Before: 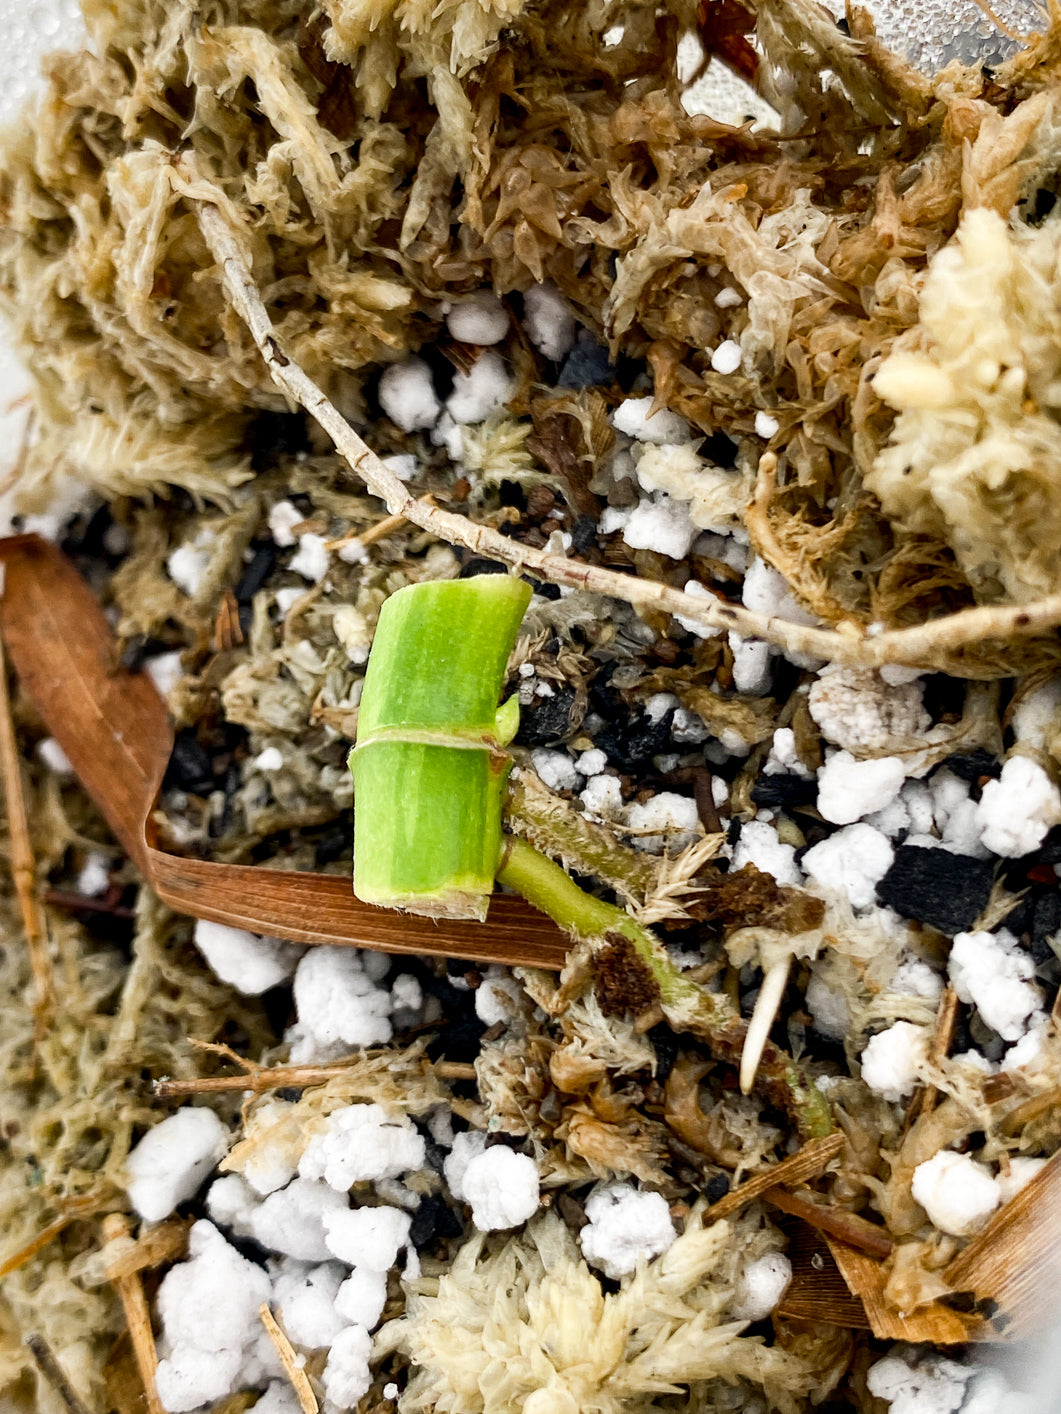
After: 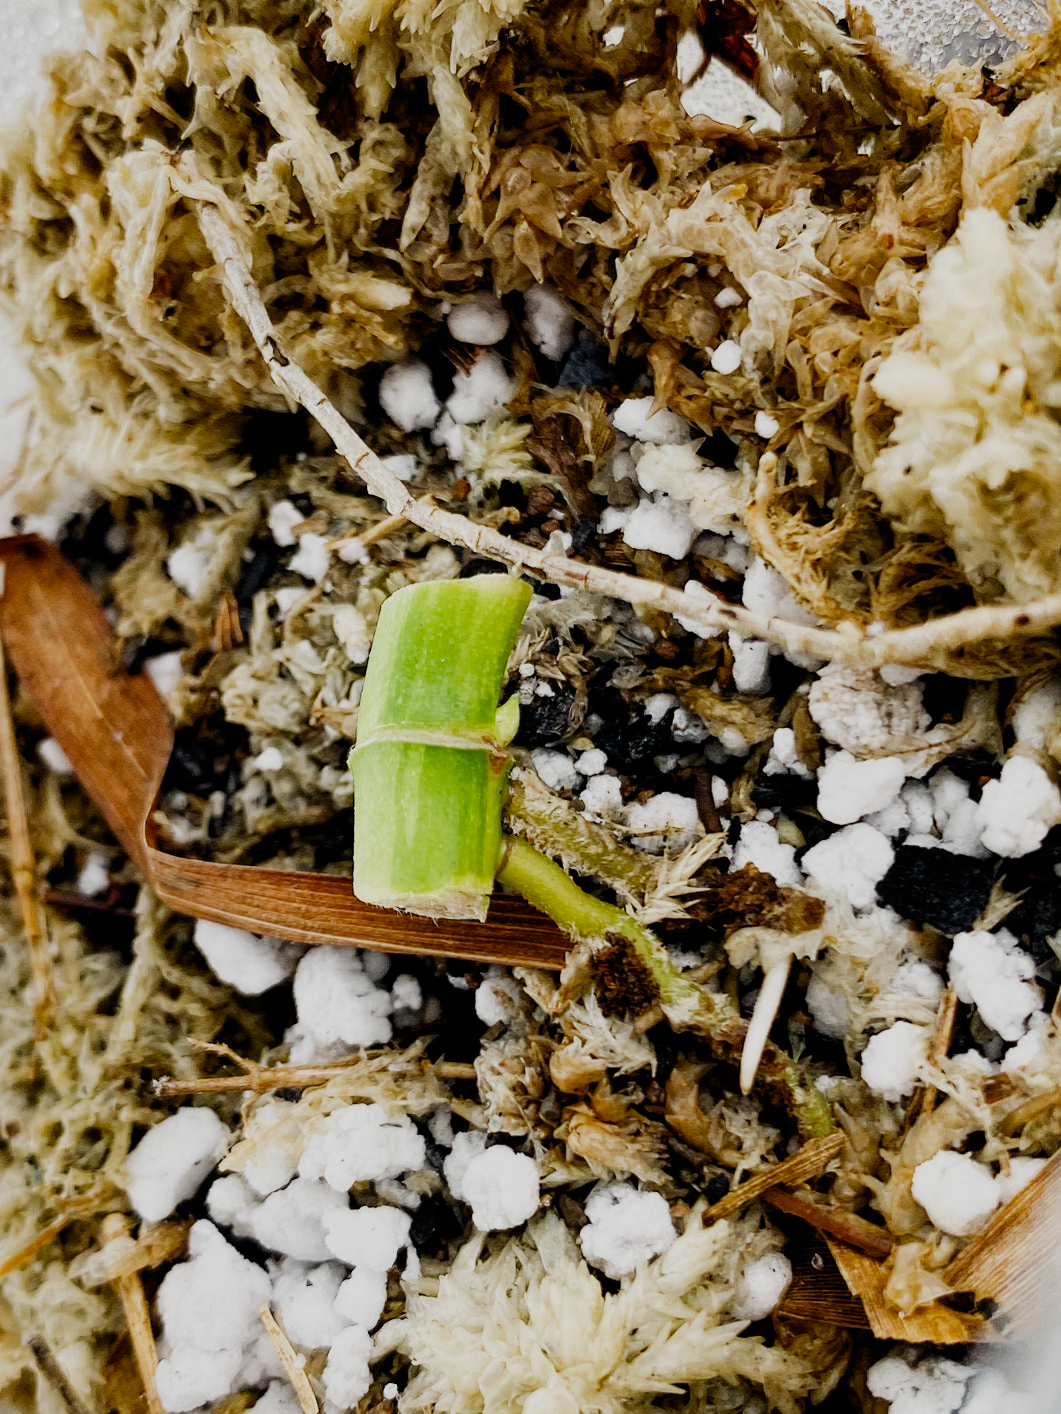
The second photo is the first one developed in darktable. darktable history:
filmic rgb: black relative exposure -7.65 EV, white relative exposure 4.56 EV, hardness 3.61, contrast 1.062, add noise in highlights 0, preserve chrominance no, color science v3 (2019), use custom middle-gray values true, iterations of high-quality reconstruction 0, contrast in highlights soft
